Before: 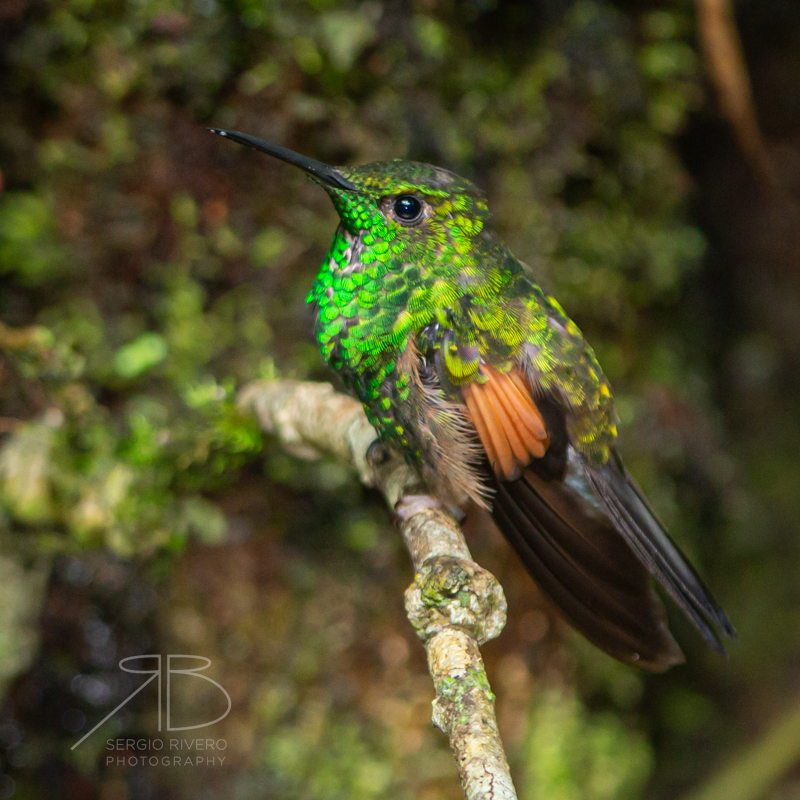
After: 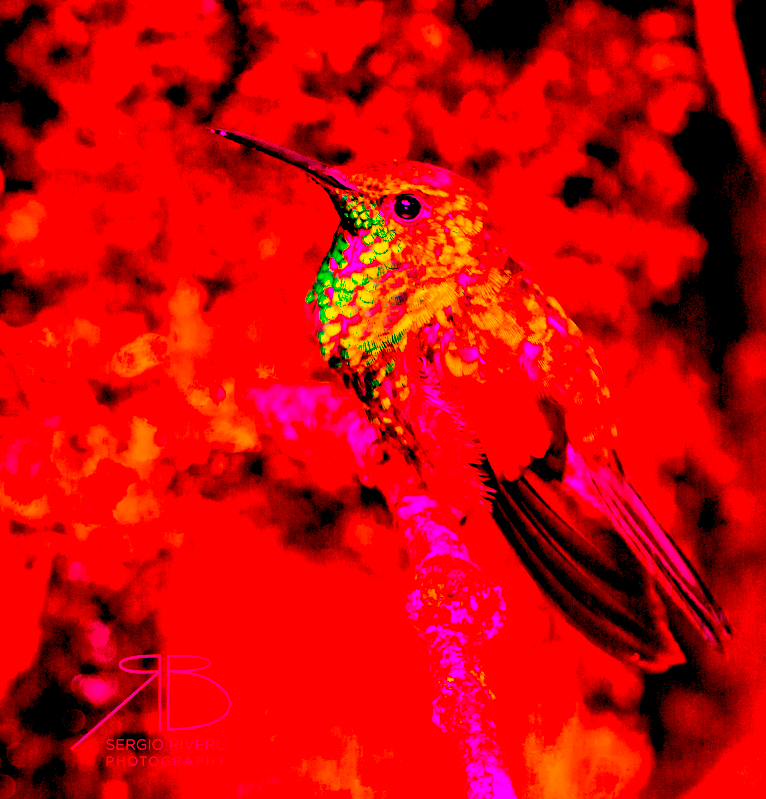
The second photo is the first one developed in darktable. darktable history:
color balance rgb: linear chroma grading › global chroma 15%, perceptual saturation grading › global saturation 30%
white balance: red 4.26, blue 1.802
exposure: black level correction 0.1, exposure -0.092 EV, compensate highlight preservation false
crop: right 4.126%, bottom 0.031%
